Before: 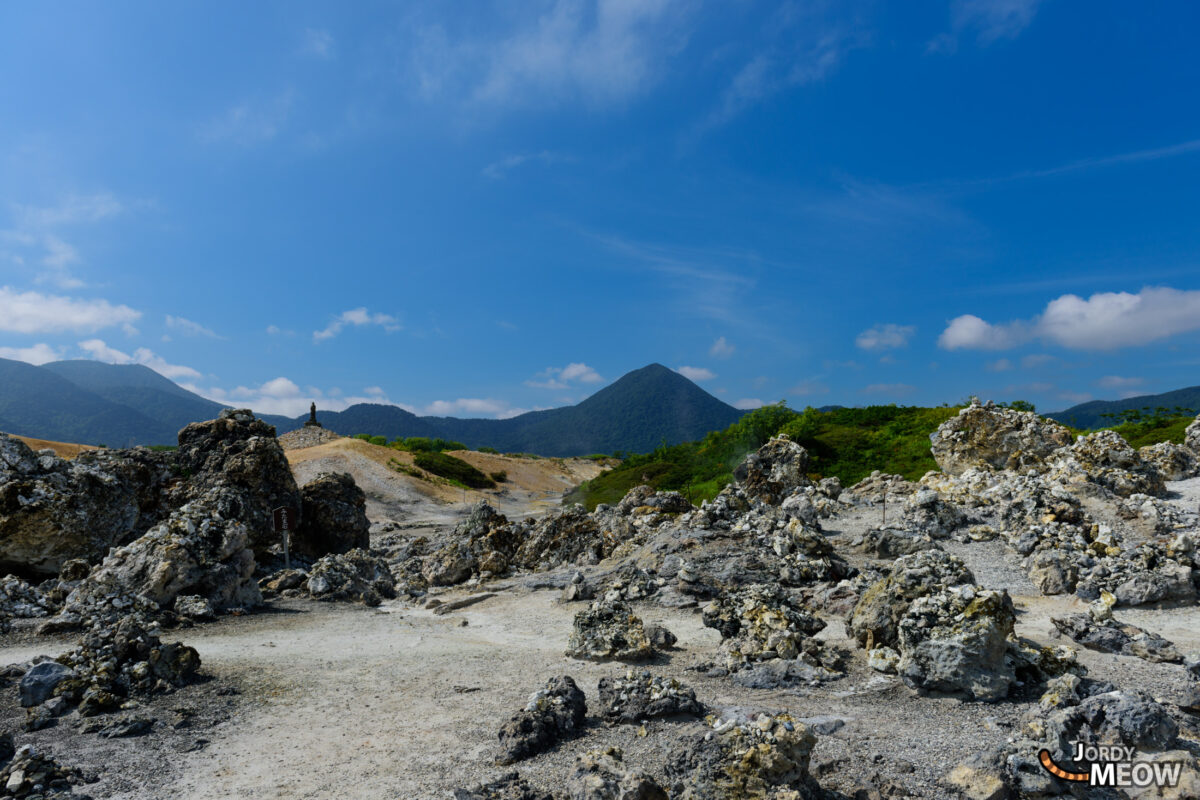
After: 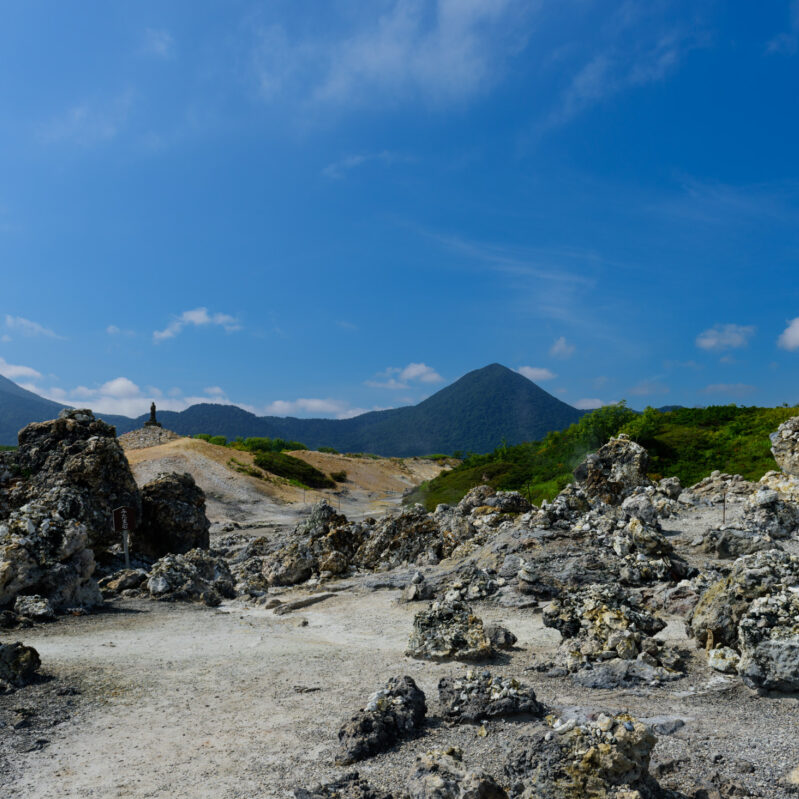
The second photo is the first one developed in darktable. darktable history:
crop and rotate: left 13.4%, right 19.944%
